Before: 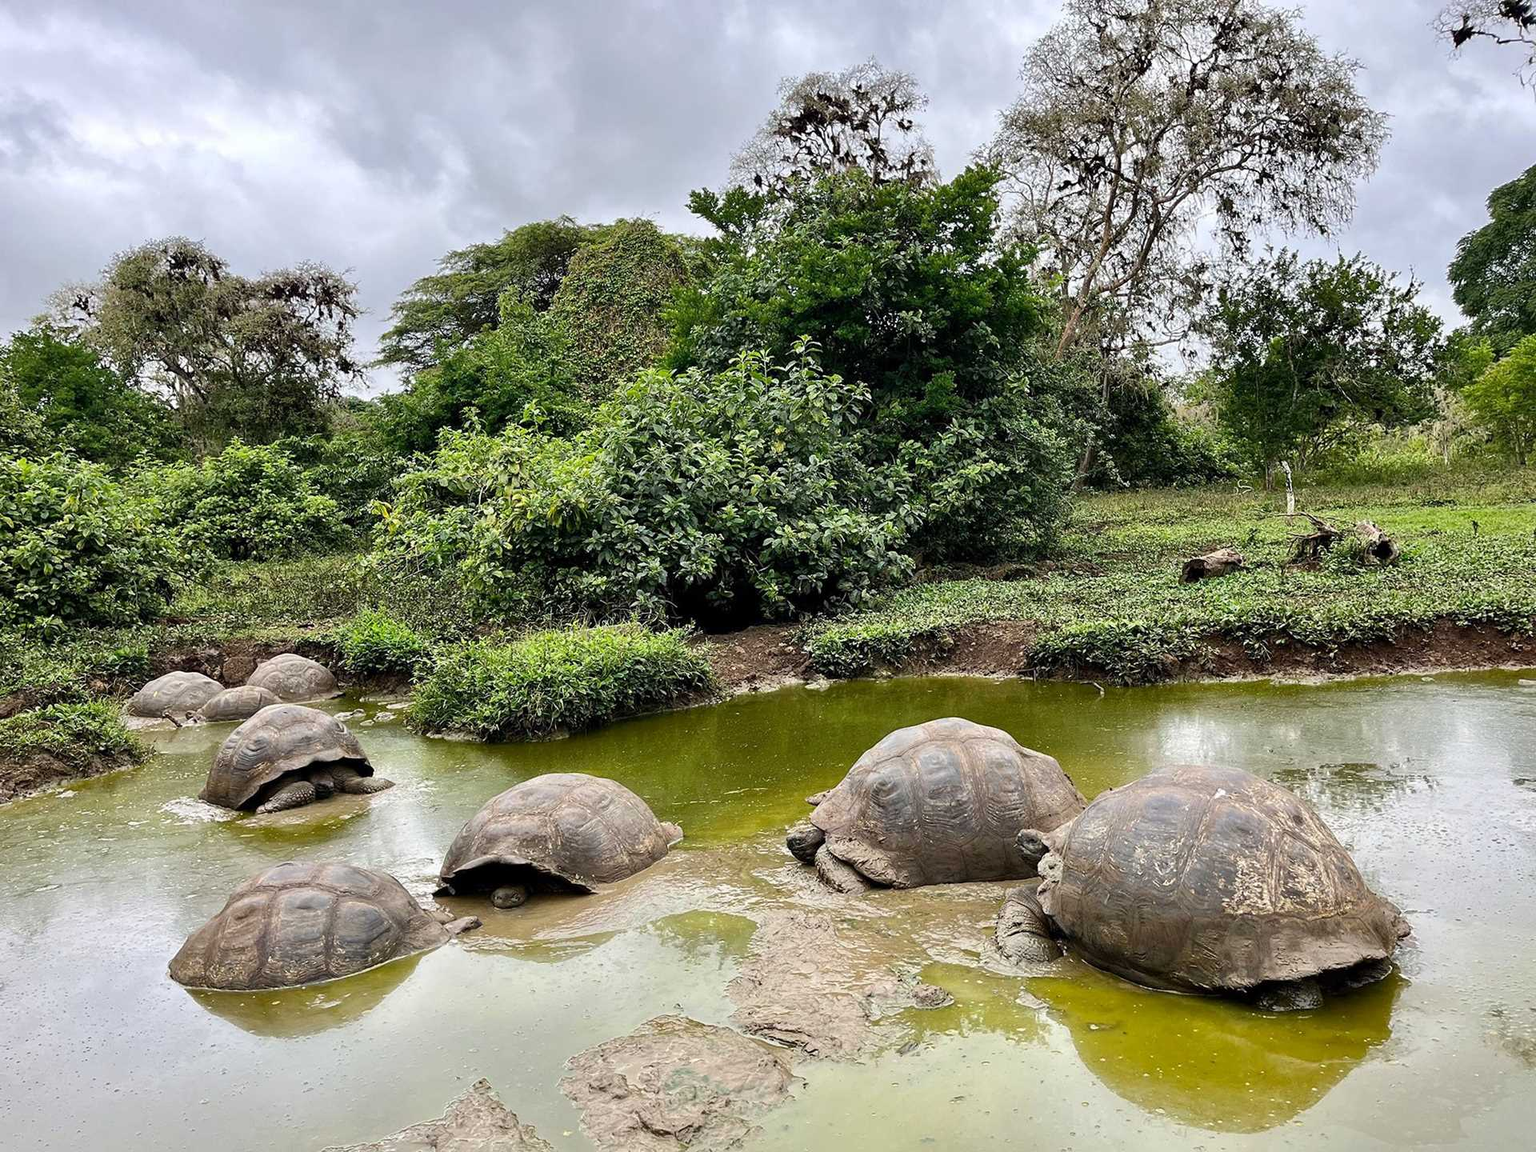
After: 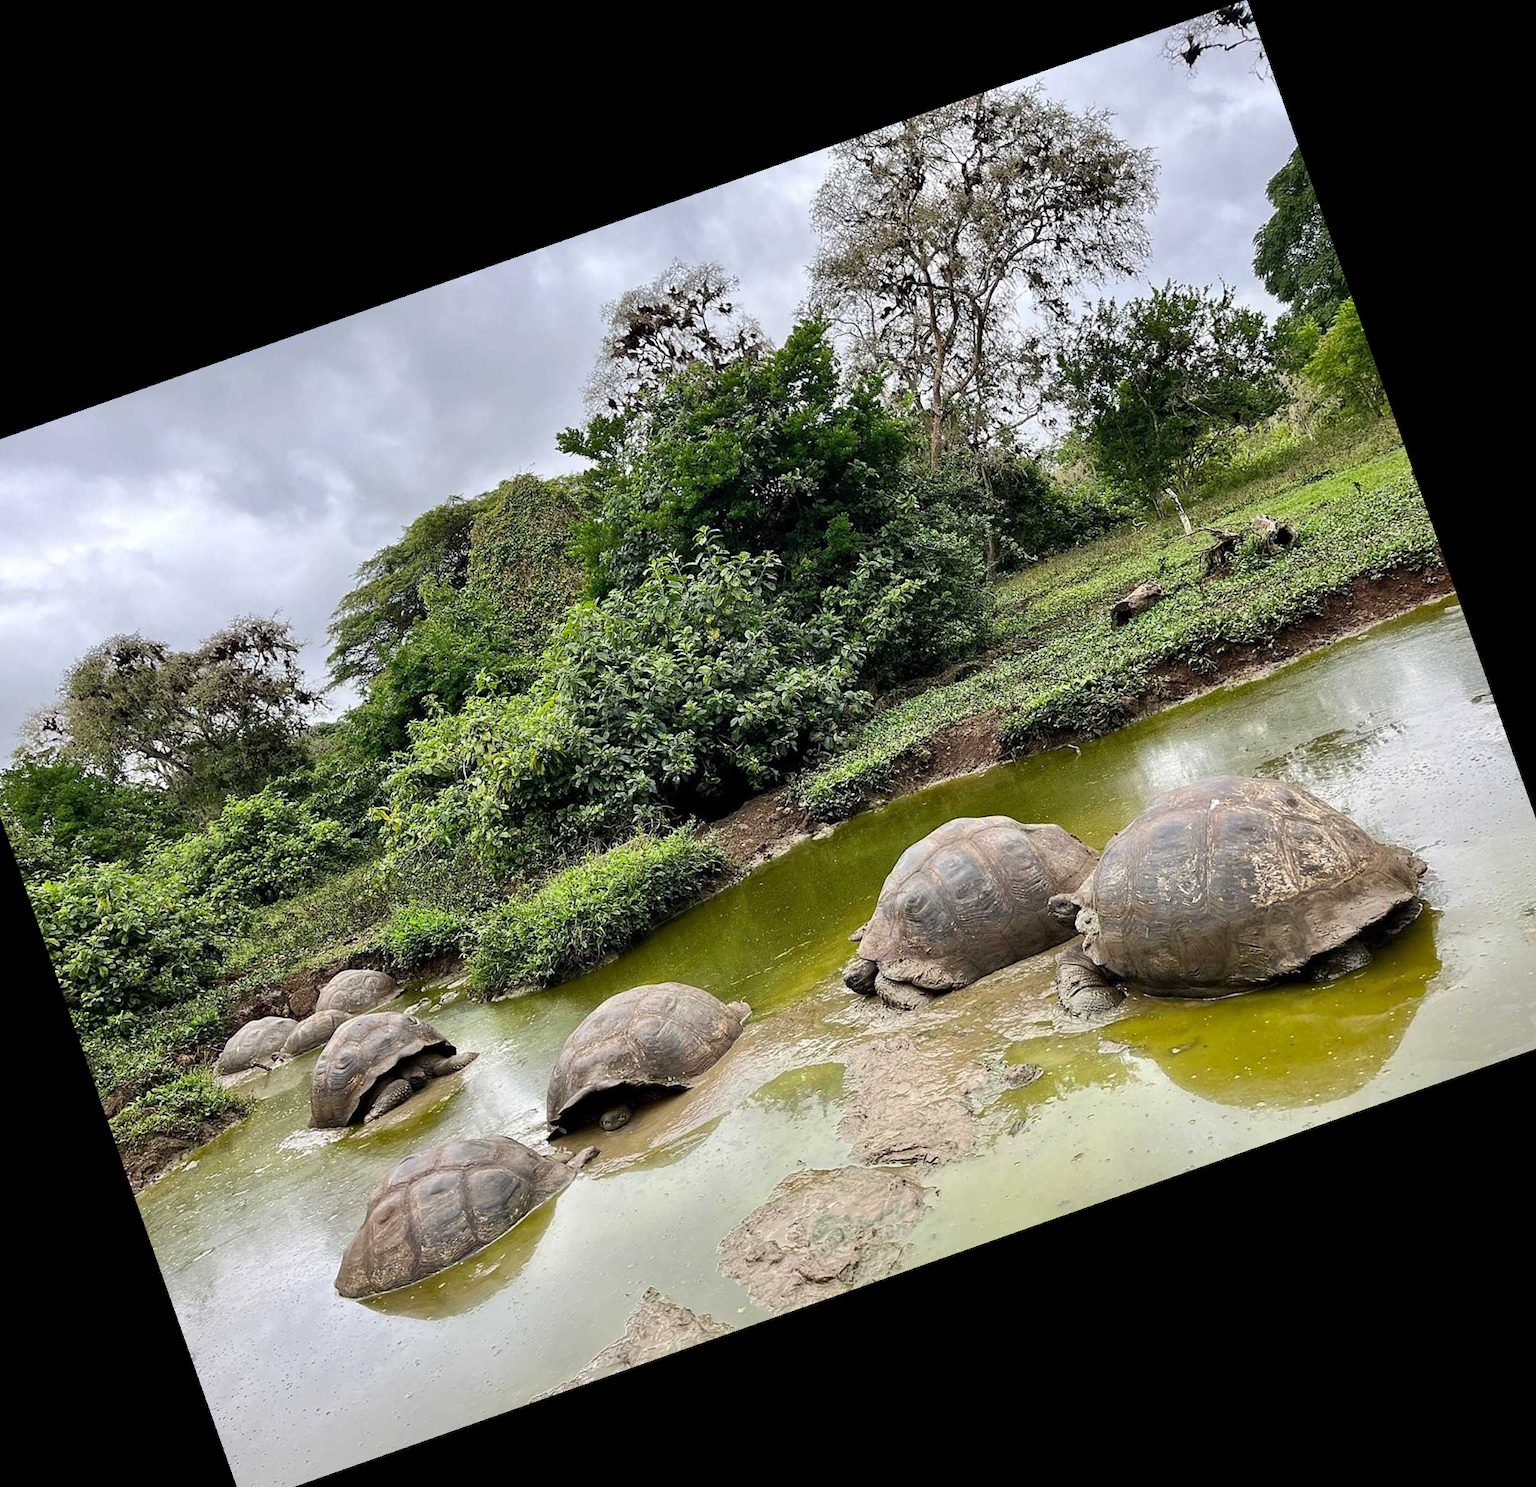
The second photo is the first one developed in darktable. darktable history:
crop and rotate: angle 19.43°, left 6.812%, right 4.125%, bottom 1.087%
white balance: red 1, blue 1
